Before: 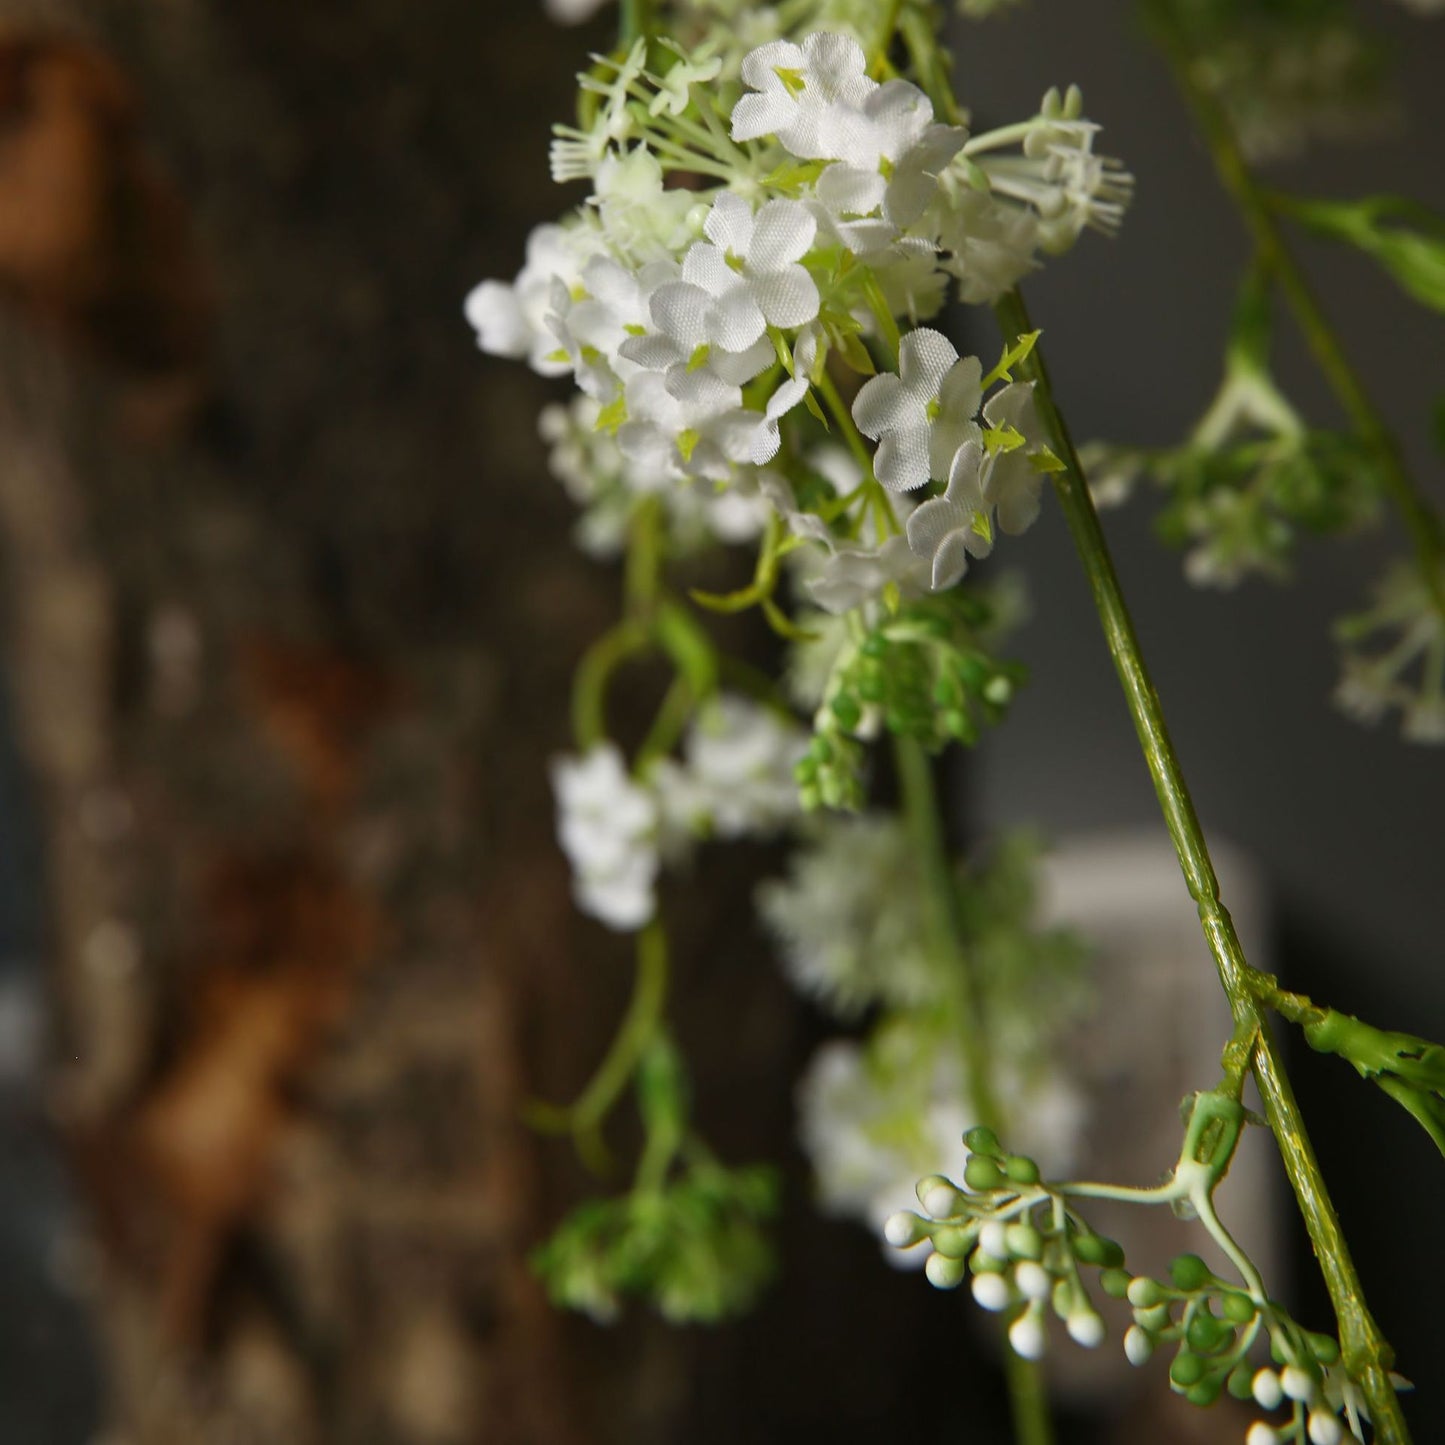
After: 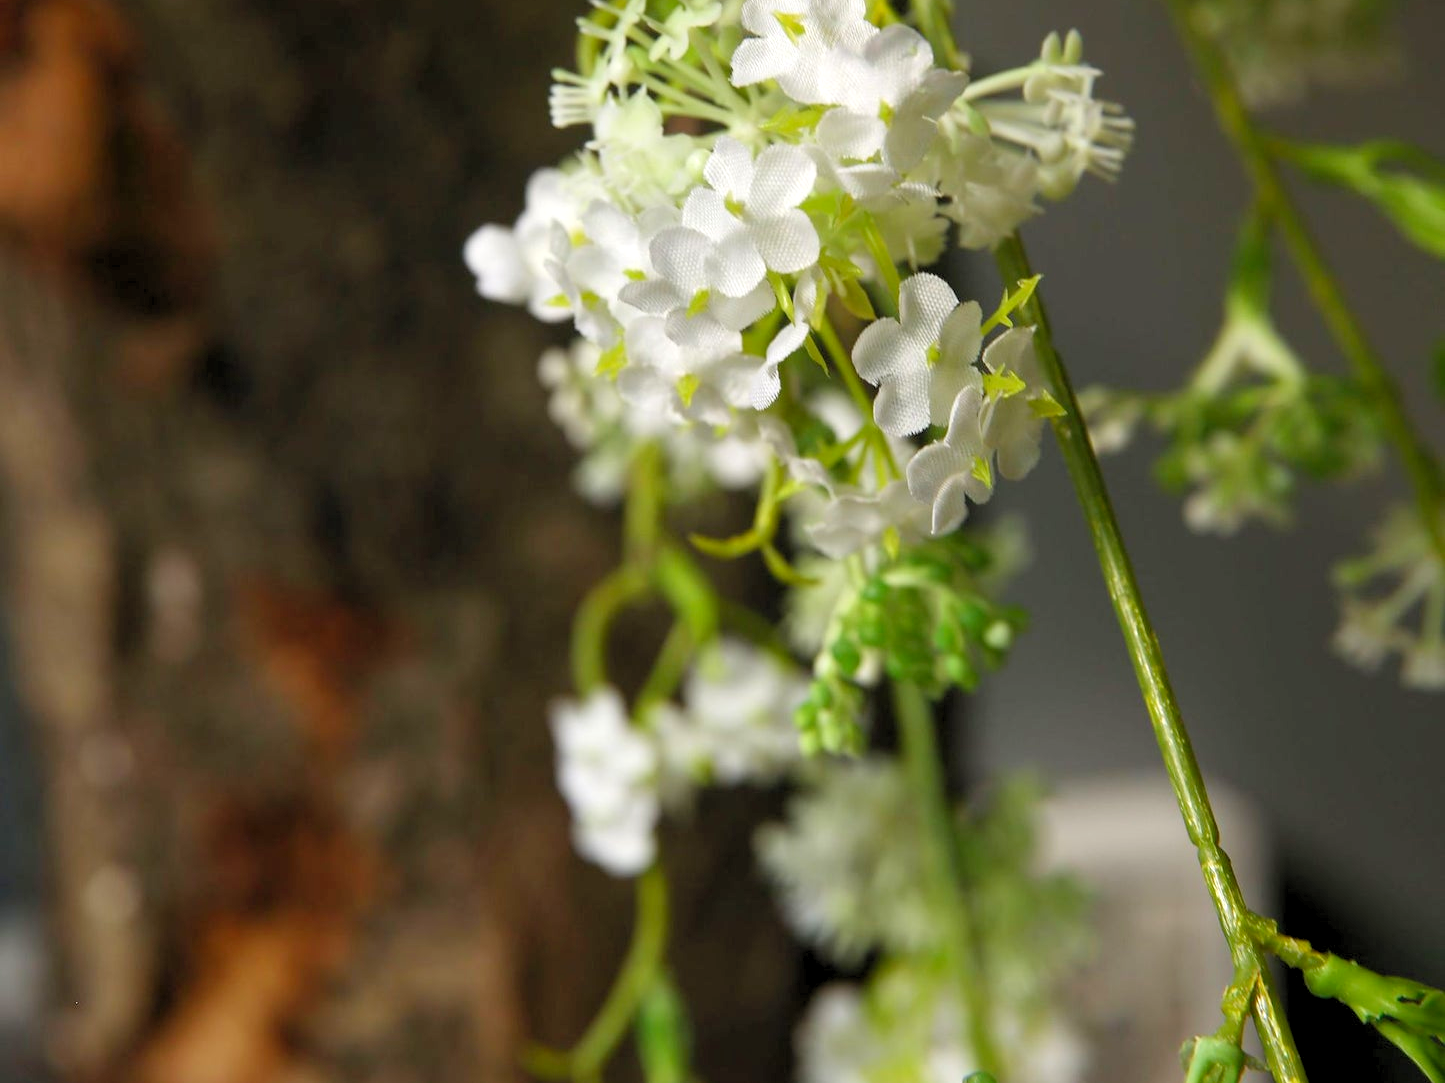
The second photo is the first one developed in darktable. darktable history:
crop: top 3.857%, bottom 21.132%
levels: black 3.83%, white 90.64%, levels [0.044, 0.416, 0.908]
